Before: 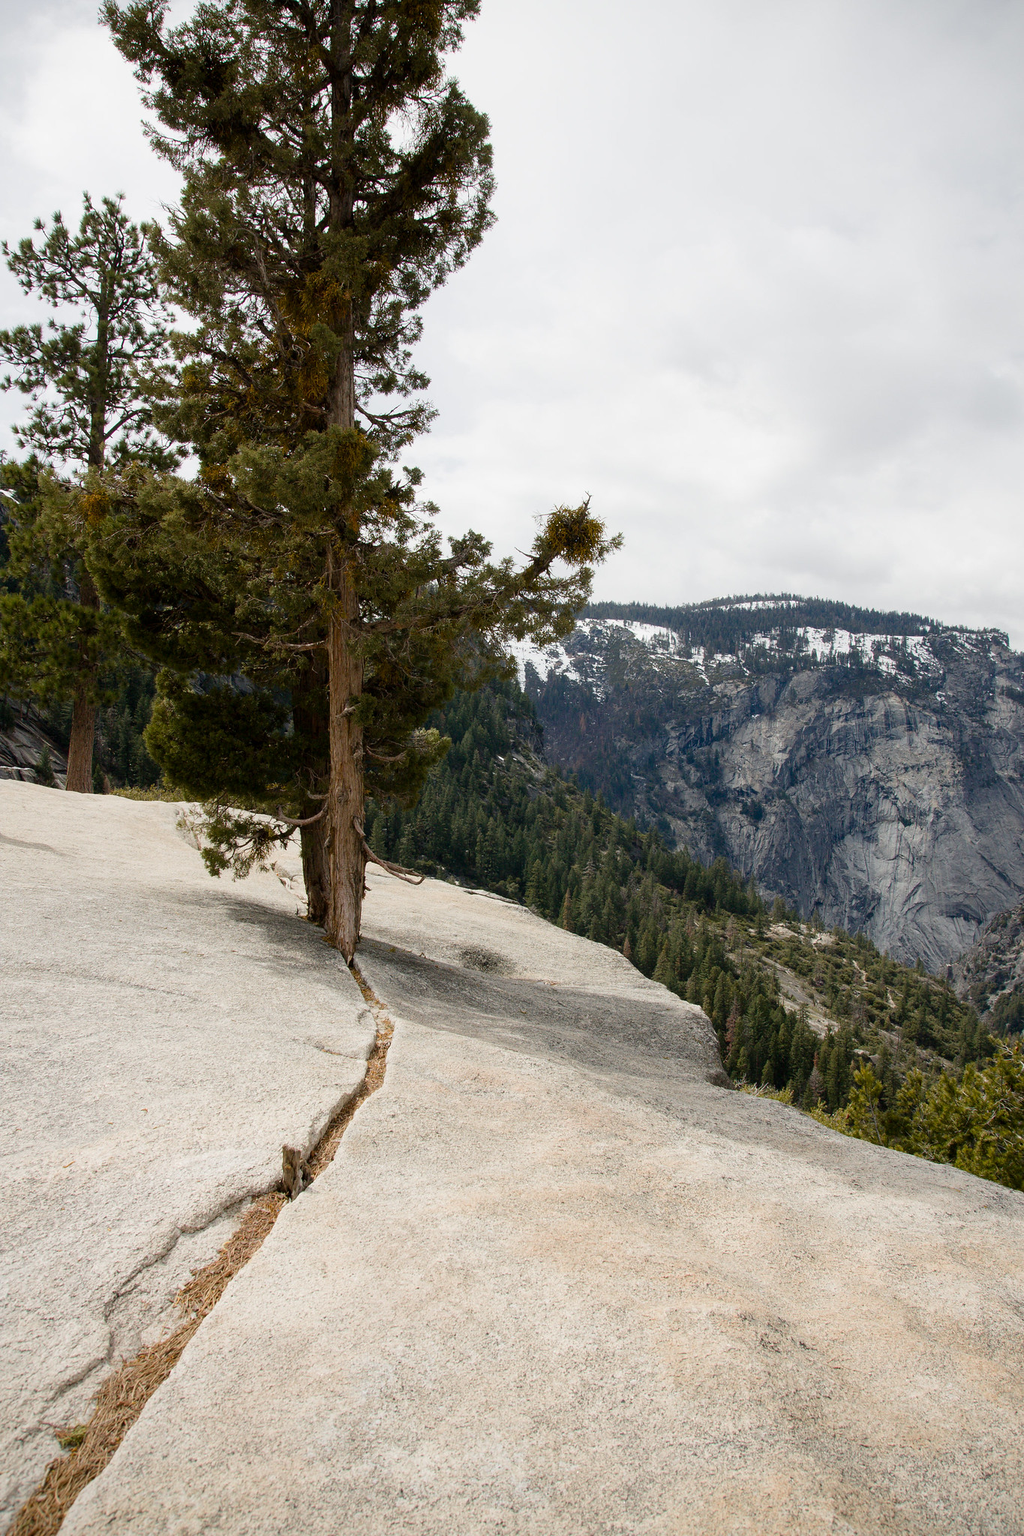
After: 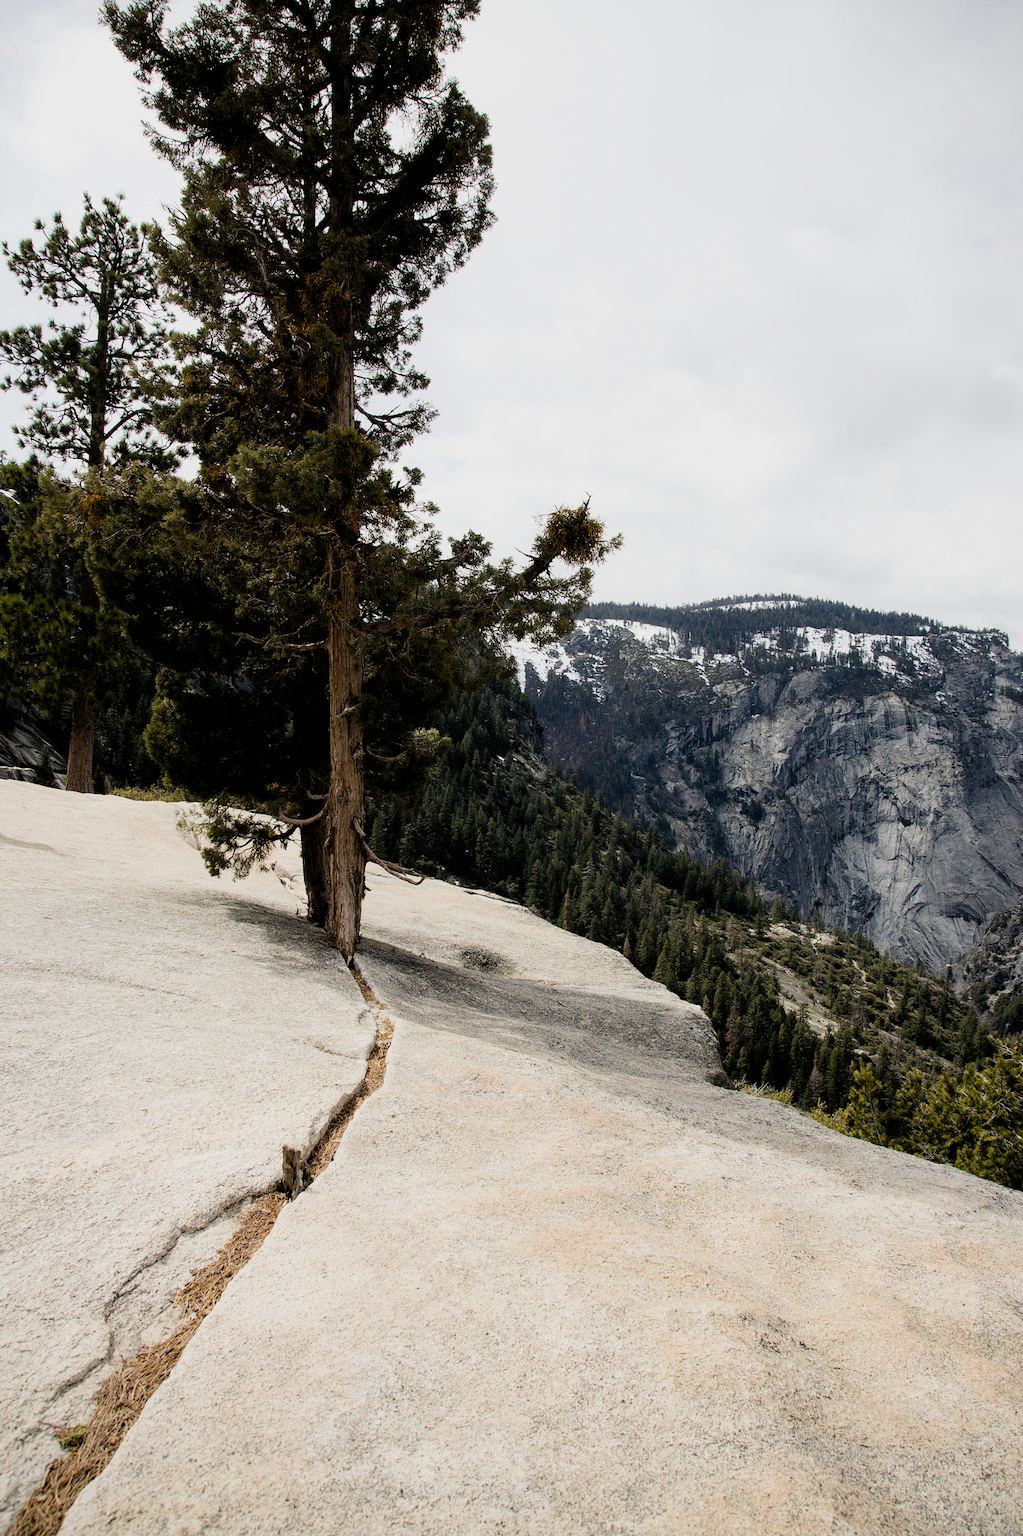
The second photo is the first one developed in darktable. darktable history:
filmic rgb: black relative exposure -16 EV, white relative exposure 6.25 EV, threshold 5.95 EV, hardness 5.12, contrast 1.35, enable highlight reconstruction true
